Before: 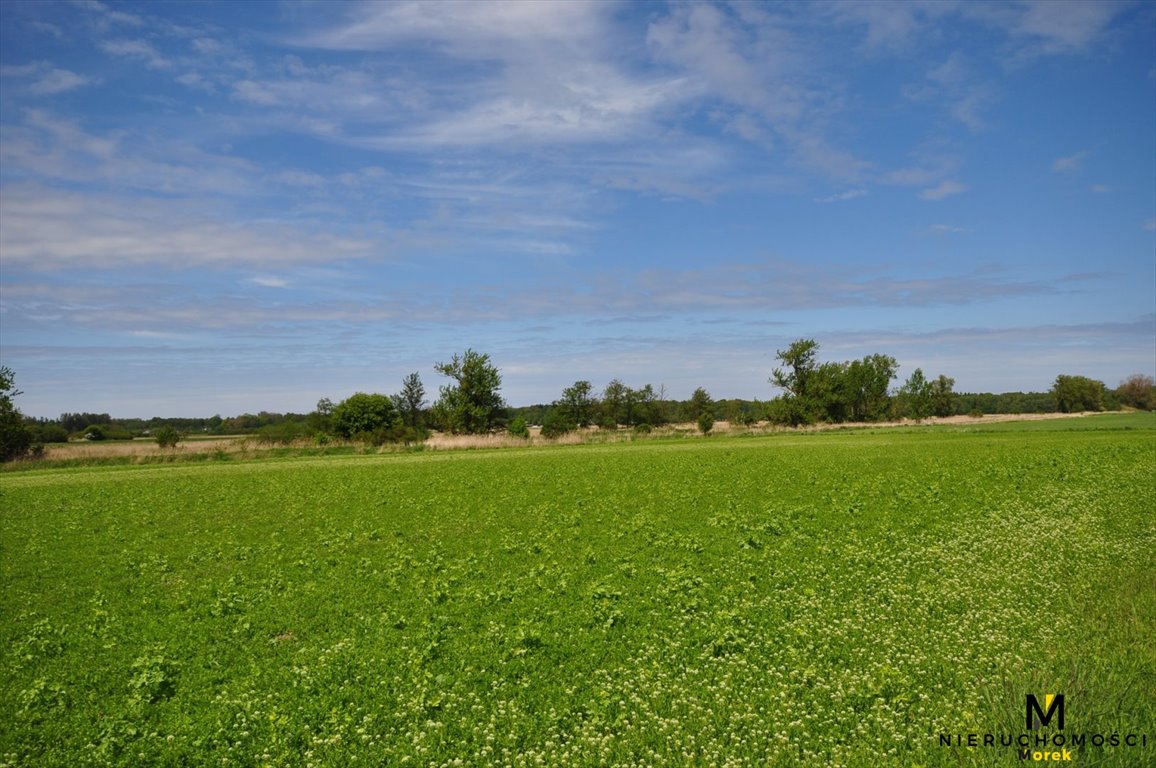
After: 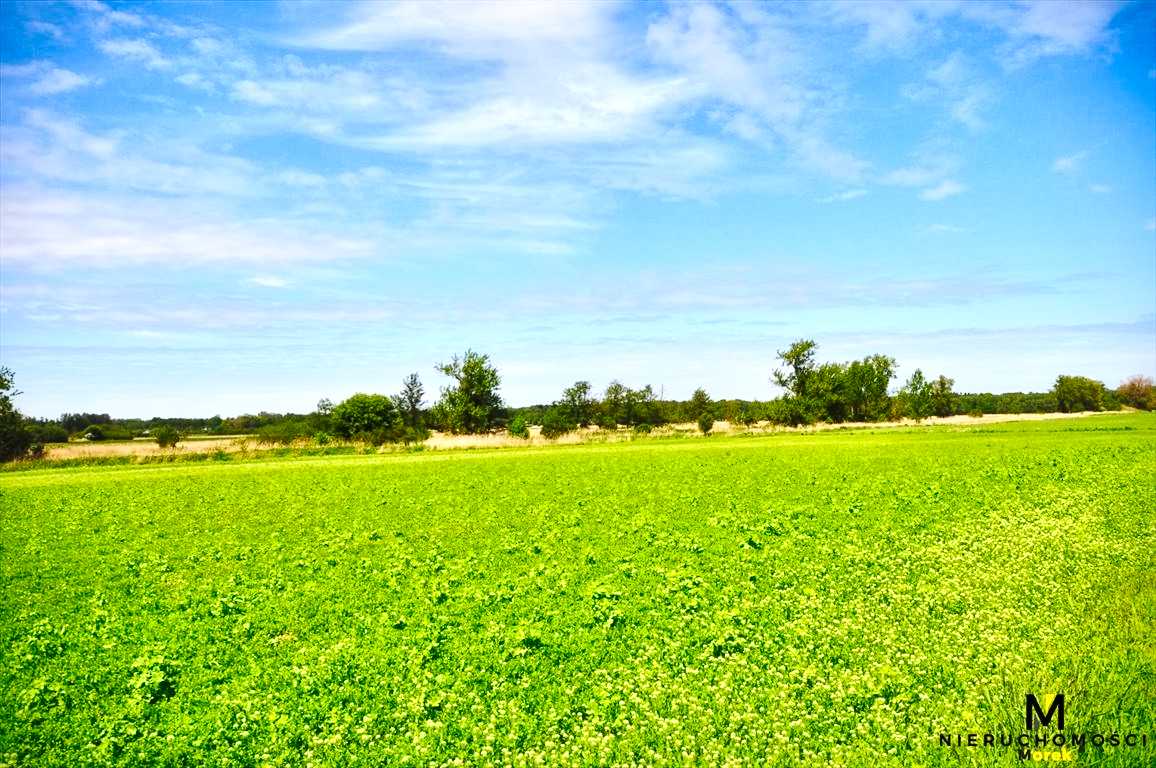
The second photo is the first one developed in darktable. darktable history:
base curve: curves: ch0 [(0, 0) (0.028, 0.03) (0.121, 0.232) (0.46, 0.748) (0.859, 0.968) (1, 1)], preserve colors none
local contrast: mode bilateral grid, contrast 20, coarseness 51, detail 173%, midtone range 0.2
contrast equalizer: y [[0.5 ×6], [0.5 ×6], [0.5 ×6], [0 ×6], [0, 0.039, 0.251, 0.29, 0.293, 0.292]], mix 0.34
contrast brightness saturation: contrast 0.238, brightness 0.25, saturation 0.386
vignetting: fall-off start 91.84%, saturation 0.385, dithering 16-bit output, unbound false
